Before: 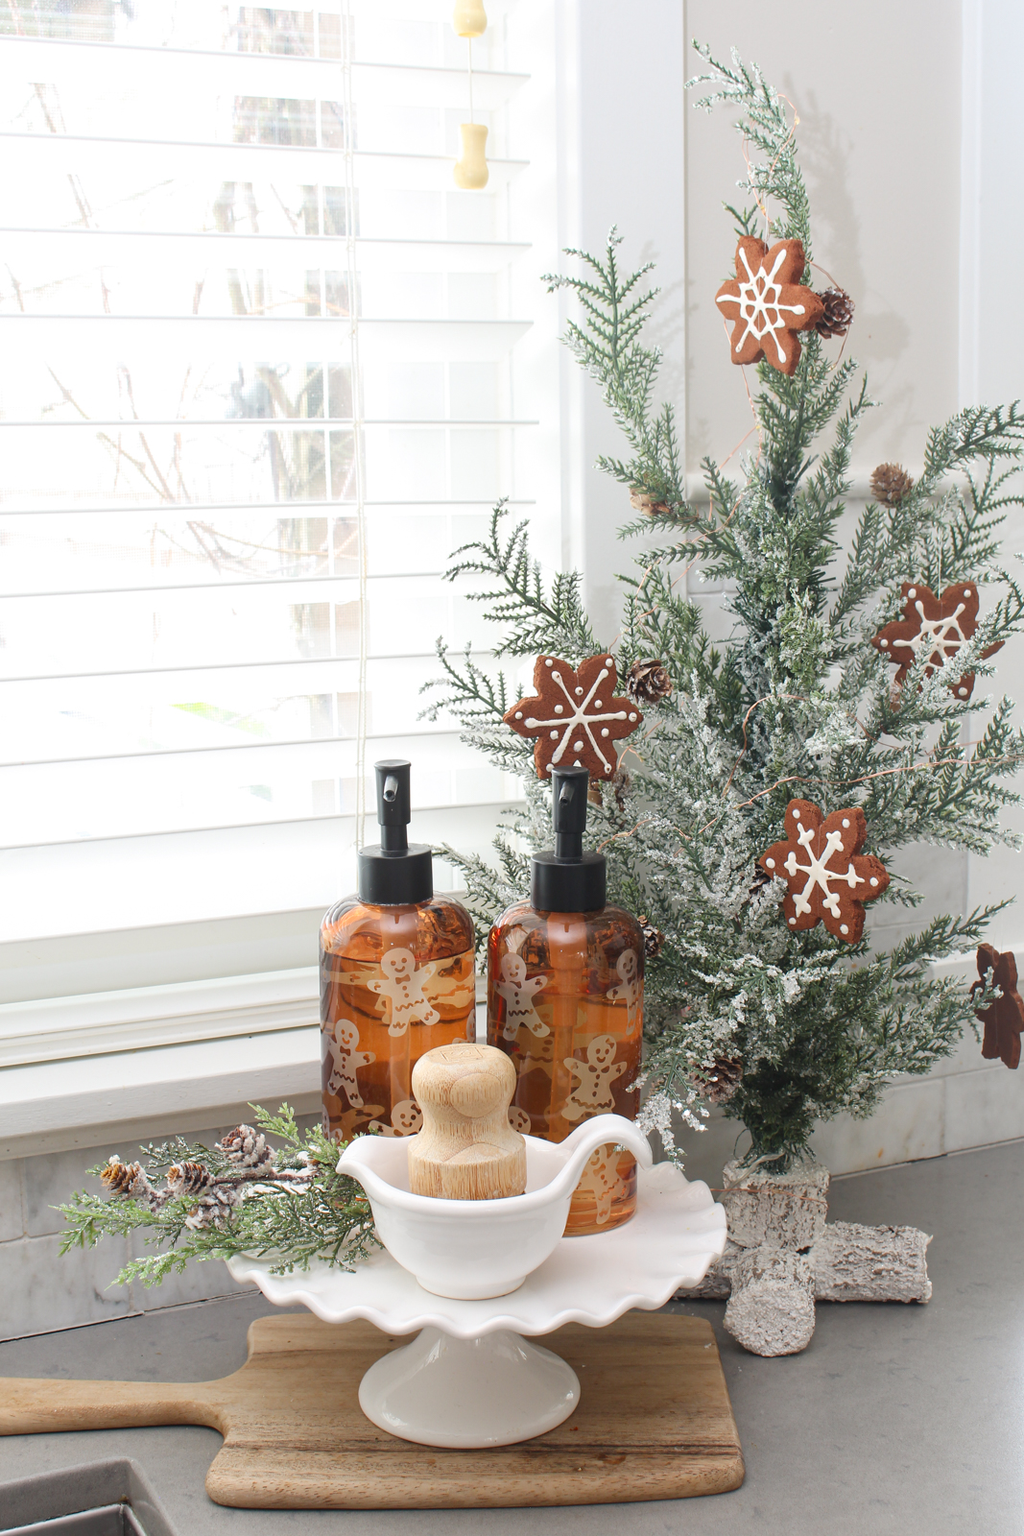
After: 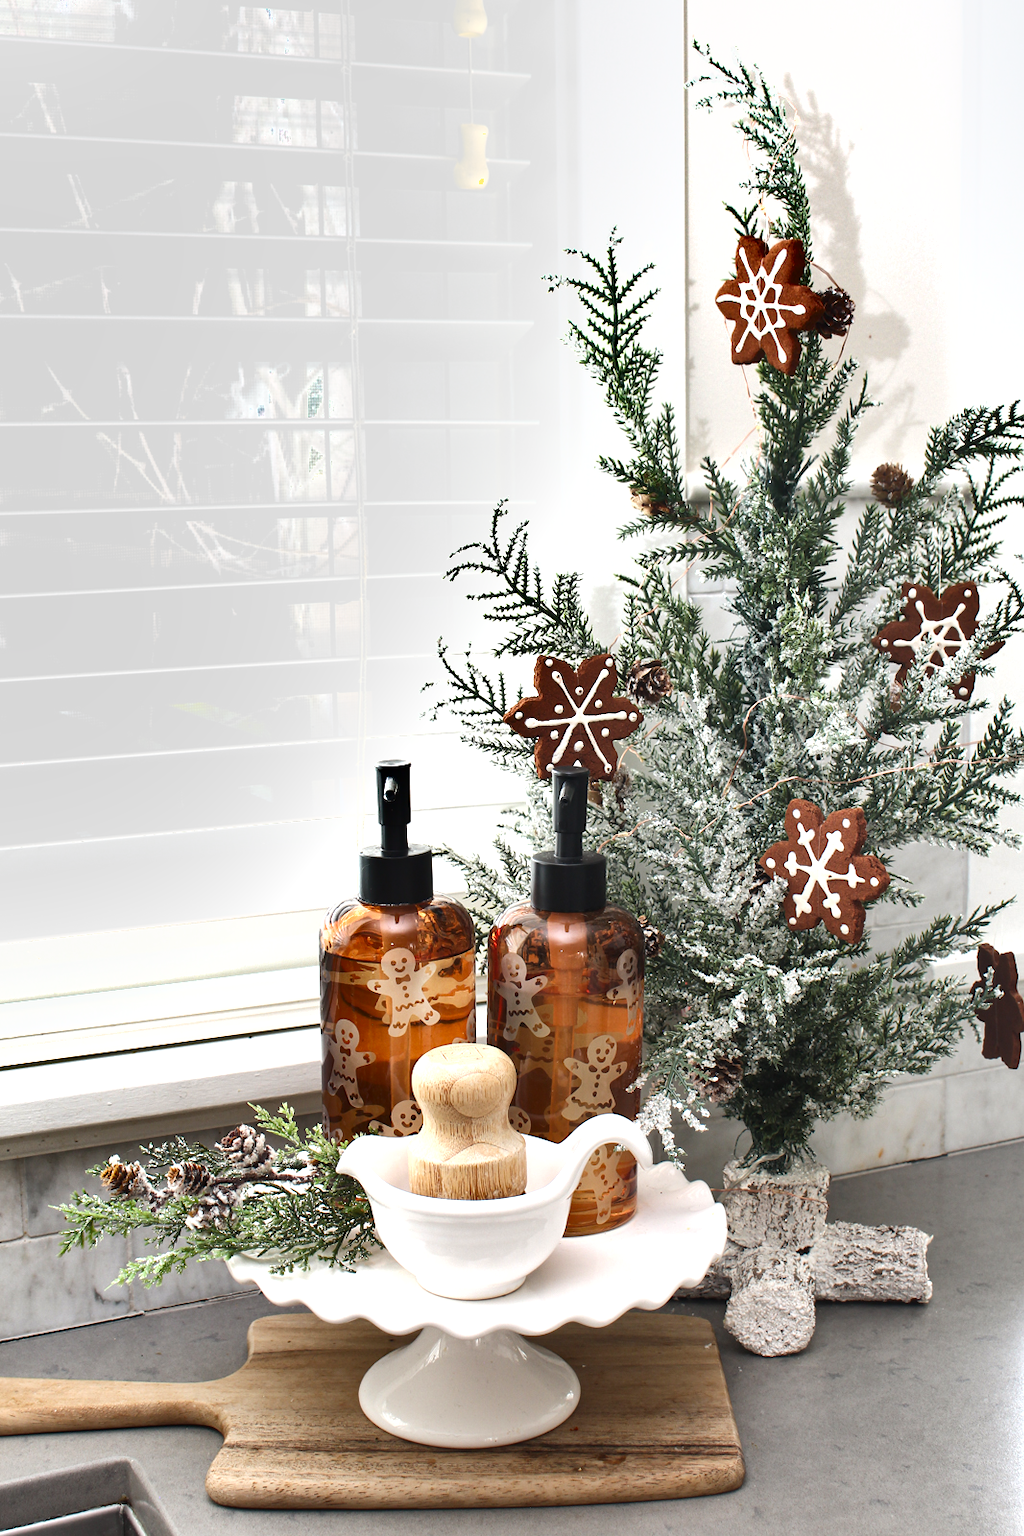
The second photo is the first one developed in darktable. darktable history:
tone equalizer: -8 EV -0.75 EV, -7 EV -0.7 EV, -6 EV -0.6 EV, -5 EV -0.4 EV, -3 EV 0.4 EV, -2 EV 0.6 EV, -1 EV 0.7 EV, +0 EV 0.75 EV, edges refinement/feathering 500, mask exposure compensation -1.57 EV, preserve details no
shadows and highlights: shadows 75, highlights -60.85, soften with gaussian
